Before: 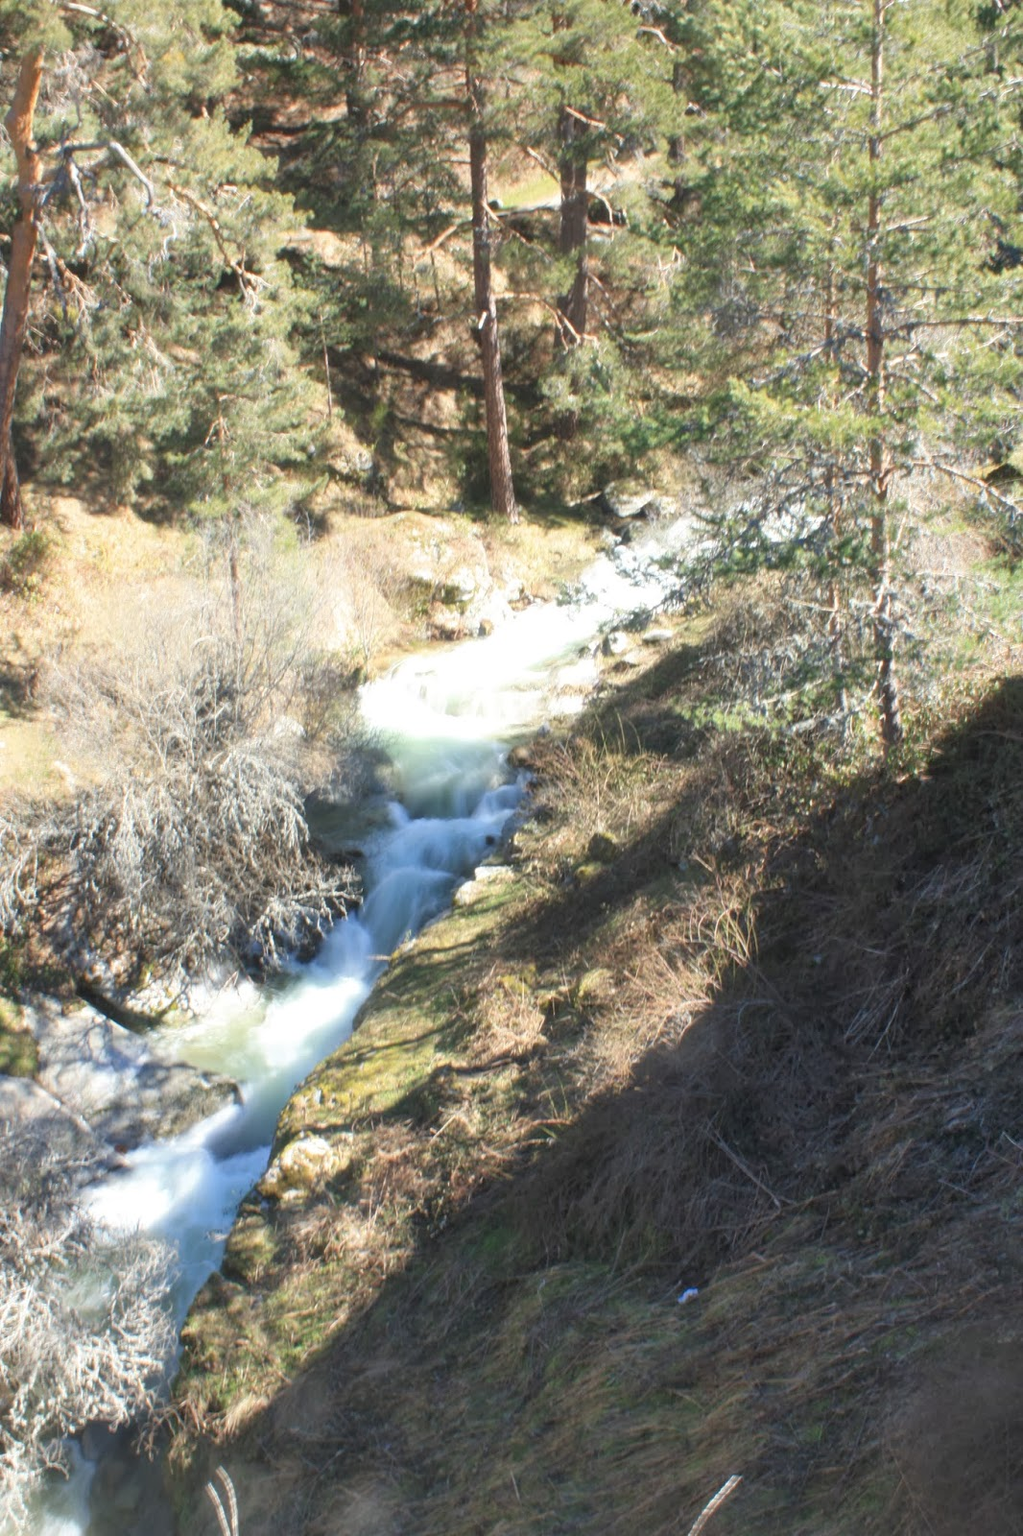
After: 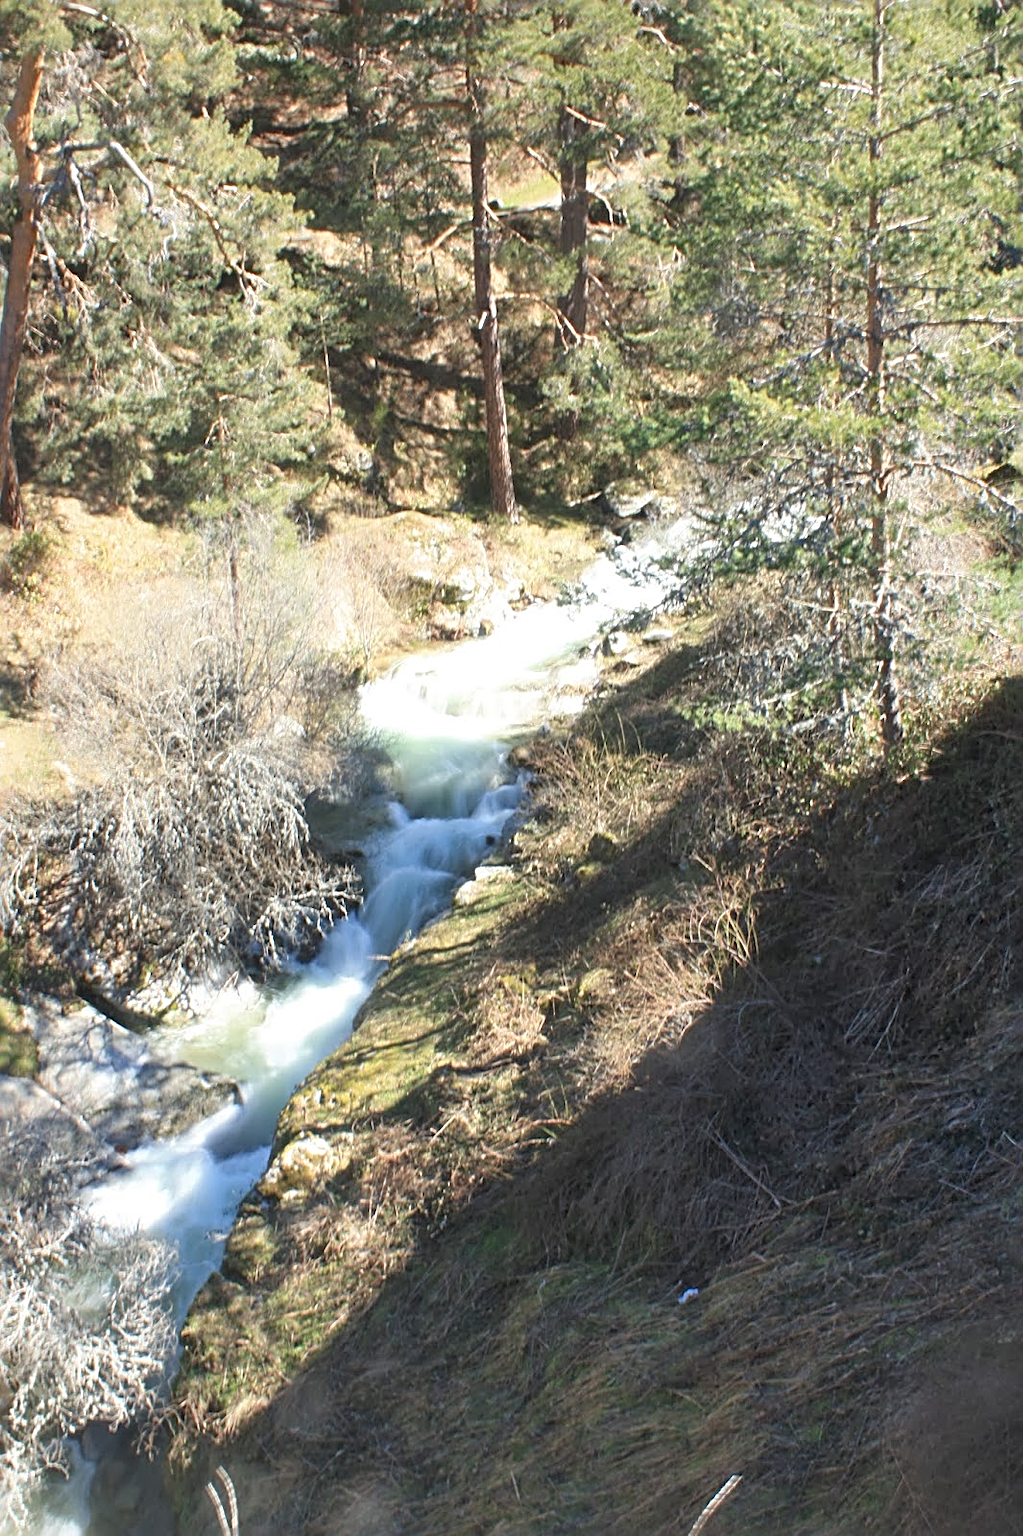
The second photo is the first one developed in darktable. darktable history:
sharpen: radius 2.834, amount 0.704
